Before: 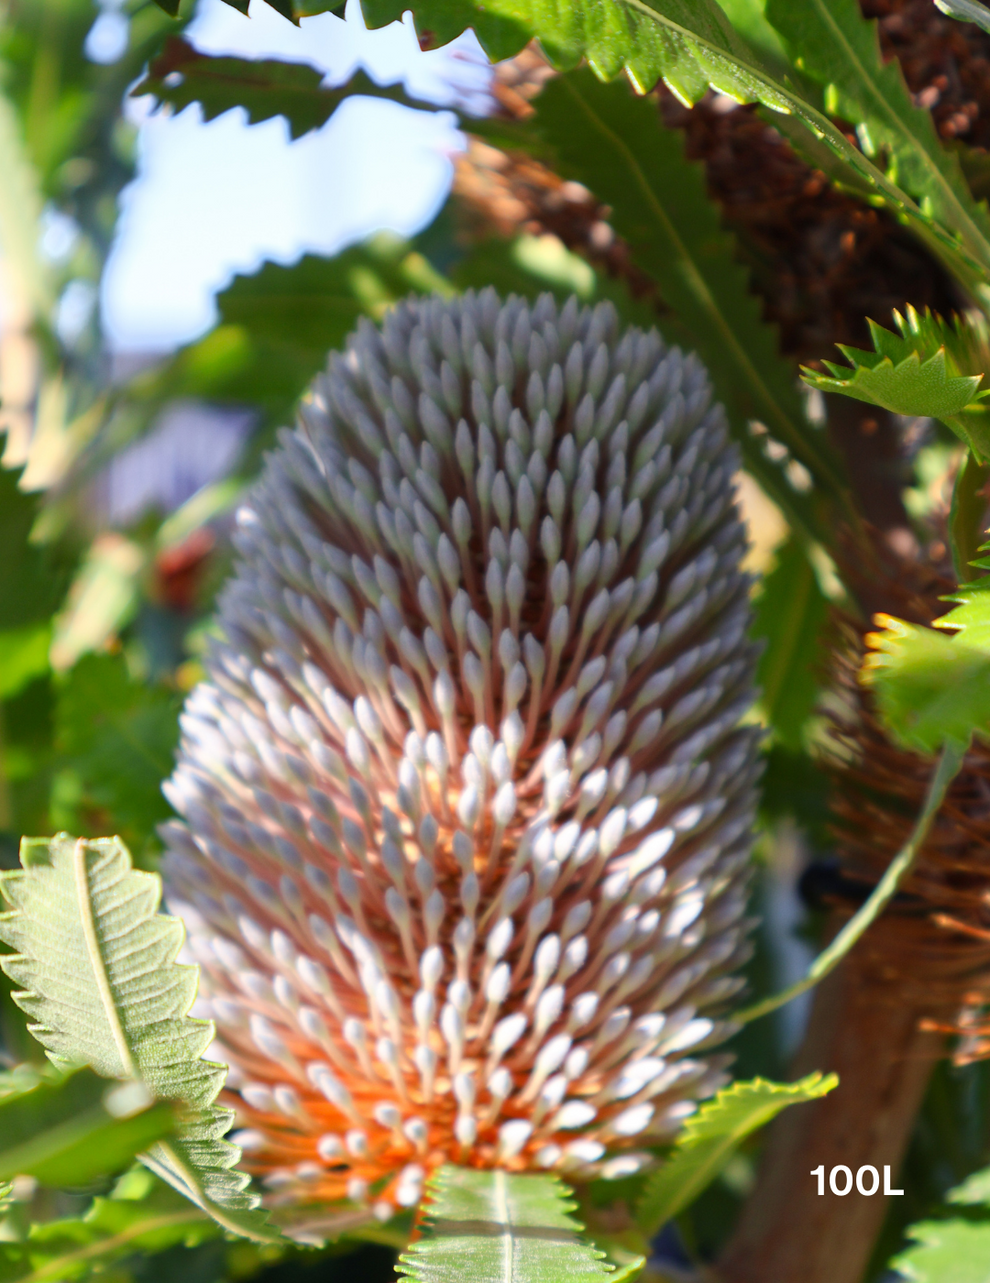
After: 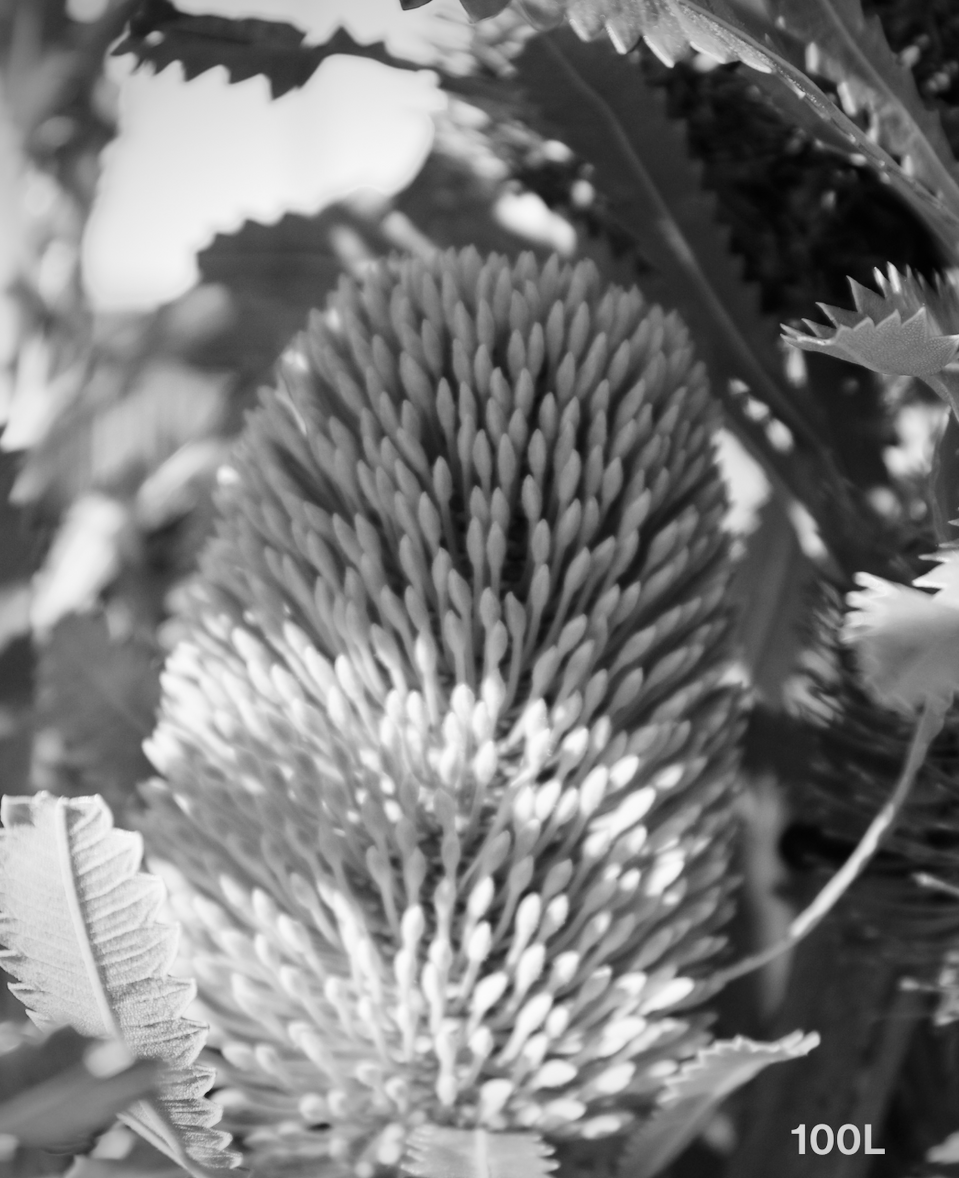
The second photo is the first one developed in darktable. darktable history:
crop: left 1.964%, top 3.251%, right 1.122%, bottom 4.933%
tone curve: curves: ch0 [(0, 0) (0.004, 0.001) (0.133, 0.112) (0.325, 0.362) (0.832, 0.893) (1, 1)], color space Lab, linked channels, preserve colors none
monochrome: a 32, b 64, size 2.3
vignetting: fall-off start 74.49%, fall-off radius 65.9%, brightness -0.628, saturation -0.68
color balance rgb: linear chroma grading › global chroma 1.5%, linear chroma grading › mid-tones -1%, perceptual saturation grading › global saturation -3%, perceptual saturation grading › shadows -2%
